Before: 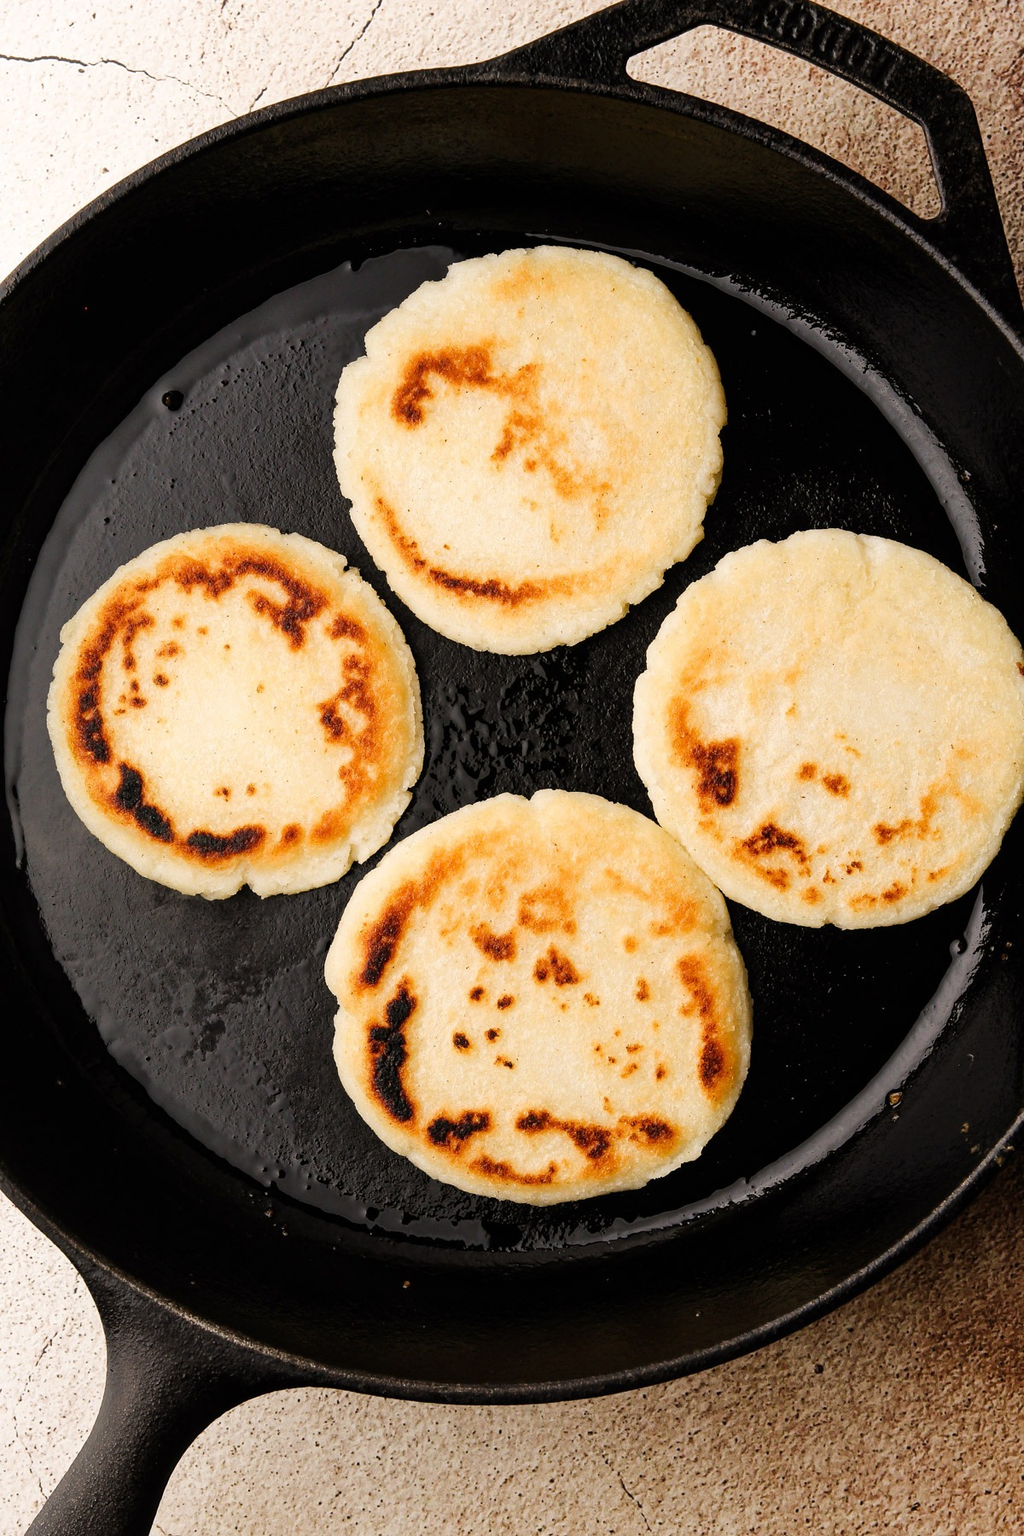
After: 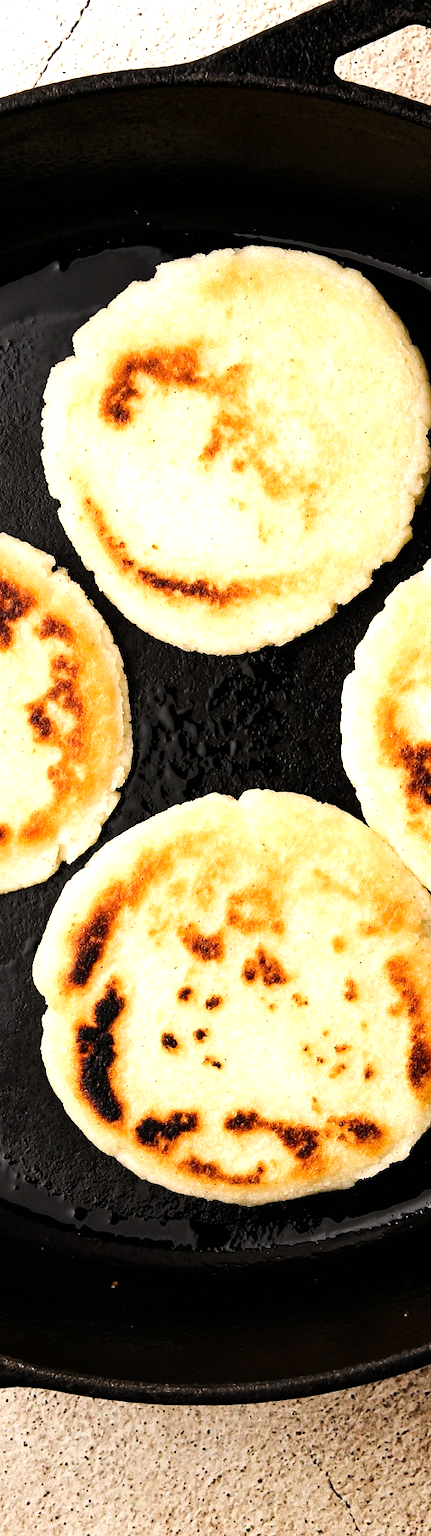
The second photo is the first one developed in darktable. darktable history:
crop: left 28.583%, right 29.231%
tone equalizer: -8 EV -0.75 EV, -7 EV -0.7 EV, -6 EV -0.6 EV, -5 EV -0.4 EV, -3 EV 0.4 EV, -2 EV 0.6 EV, -1 EV 0.7 EV, +0 EV 0.75 EV, edges refinement/feathering 500, mask exposure compensation -1.57 EV, preserve details no
